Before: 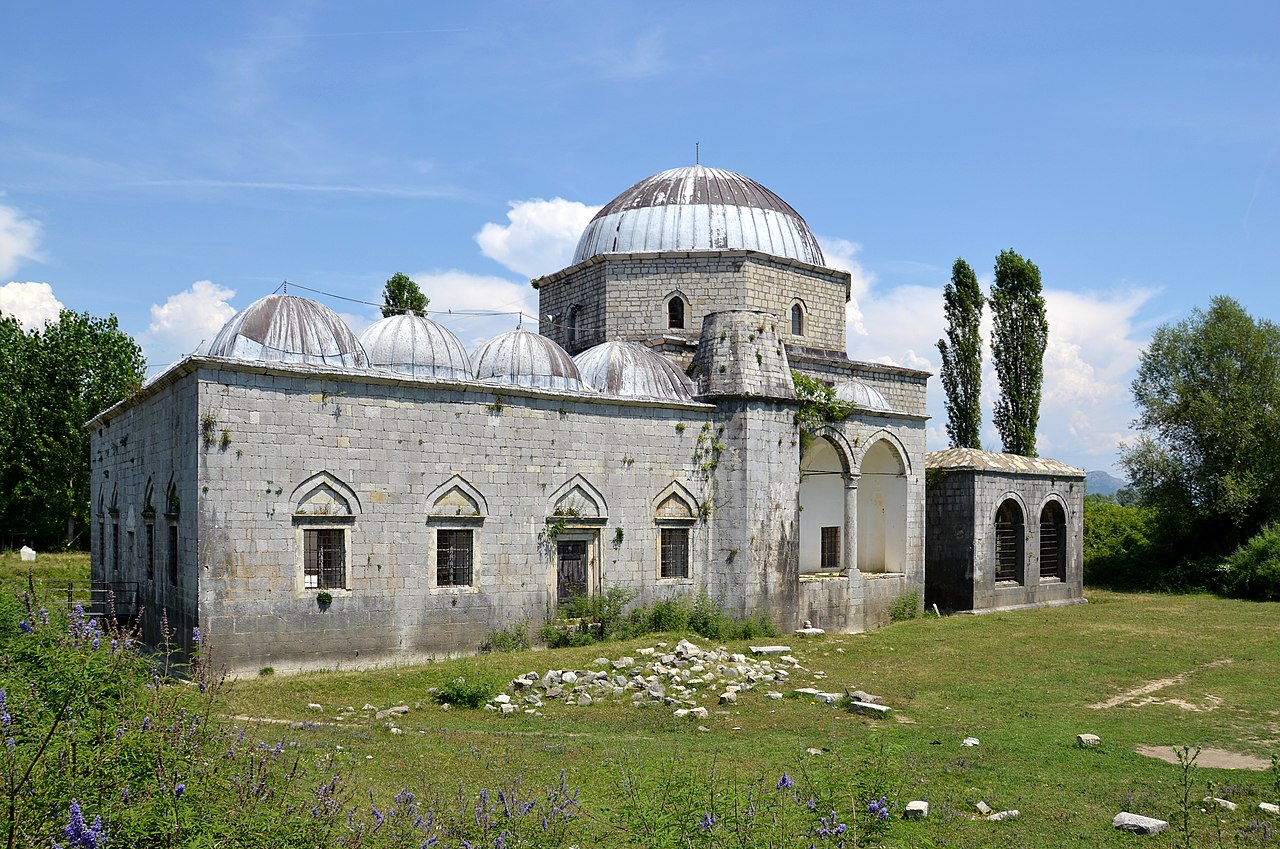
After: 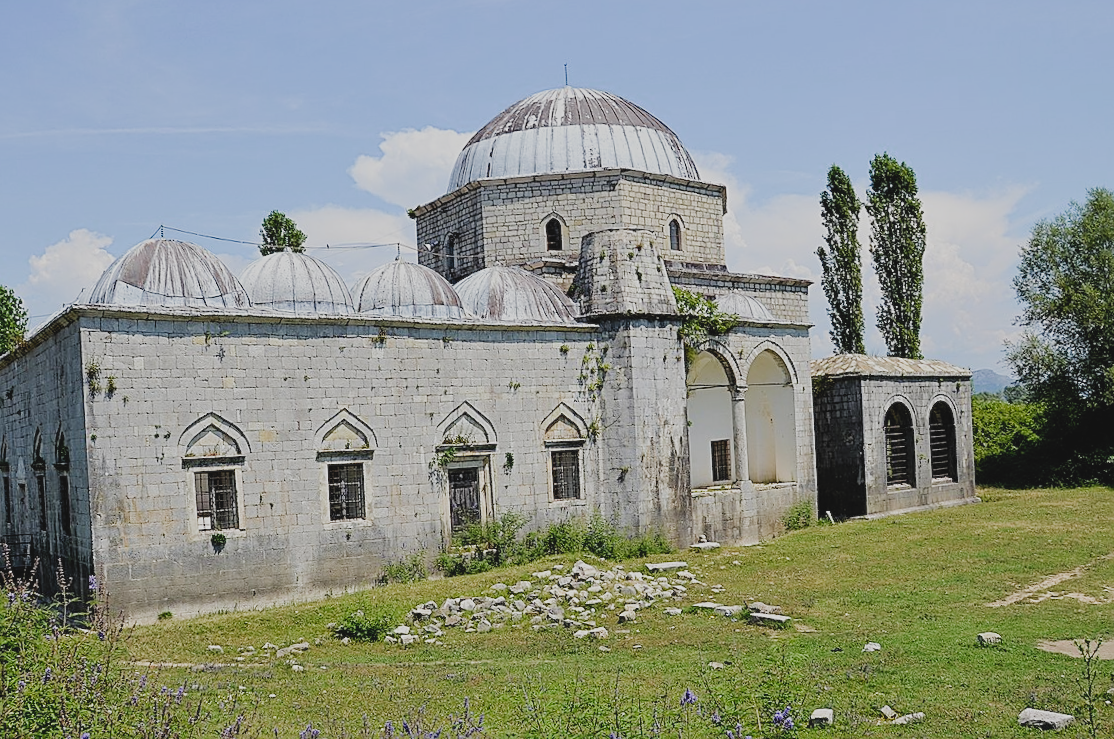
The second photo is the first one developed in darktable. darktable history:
exposure: exposure 0.213 EV, compensate highlight preservation false
tone equalizer: edges refinement/feathering 500, mask exposure compensation -1.57 EV, preserve details no
crop and rotate: angle 3.19°, left 5.761%, top 5.689%
tone curve: curves: ch0 [(0, 0.012) (0.036, 0.035) (0.274, 0.288) (0.504, 0.536) (0.844, 0.84) (1, 0.983)]; ch1 [(0, 0) (0.389, 0.403) (0.462, 0.486) (0.499, 0.498) (0.511, 0.502) (0.536, 0.547) (0.567, 0.588) (0.626, 0.645) (0.749, 0.781) (1, 1)]; ch2 [(0, 0) (0.457, 0.486) (0.5, 0.5) (0.56, 0.551) (0.615, 0.607) (0.704, 0.732) (1, 1)], preserve colors none
contrast brightness saturation: contrast -0.117
sharpen: on, module defaults
filmic rgb: black relative exposure -7.98 EV, white relative exposure 4 EV, hardness 4.12, color science v5 (2021), iterations of high-quality reconstruction 0, contrast in shadows safe, contrast in highlights safe
